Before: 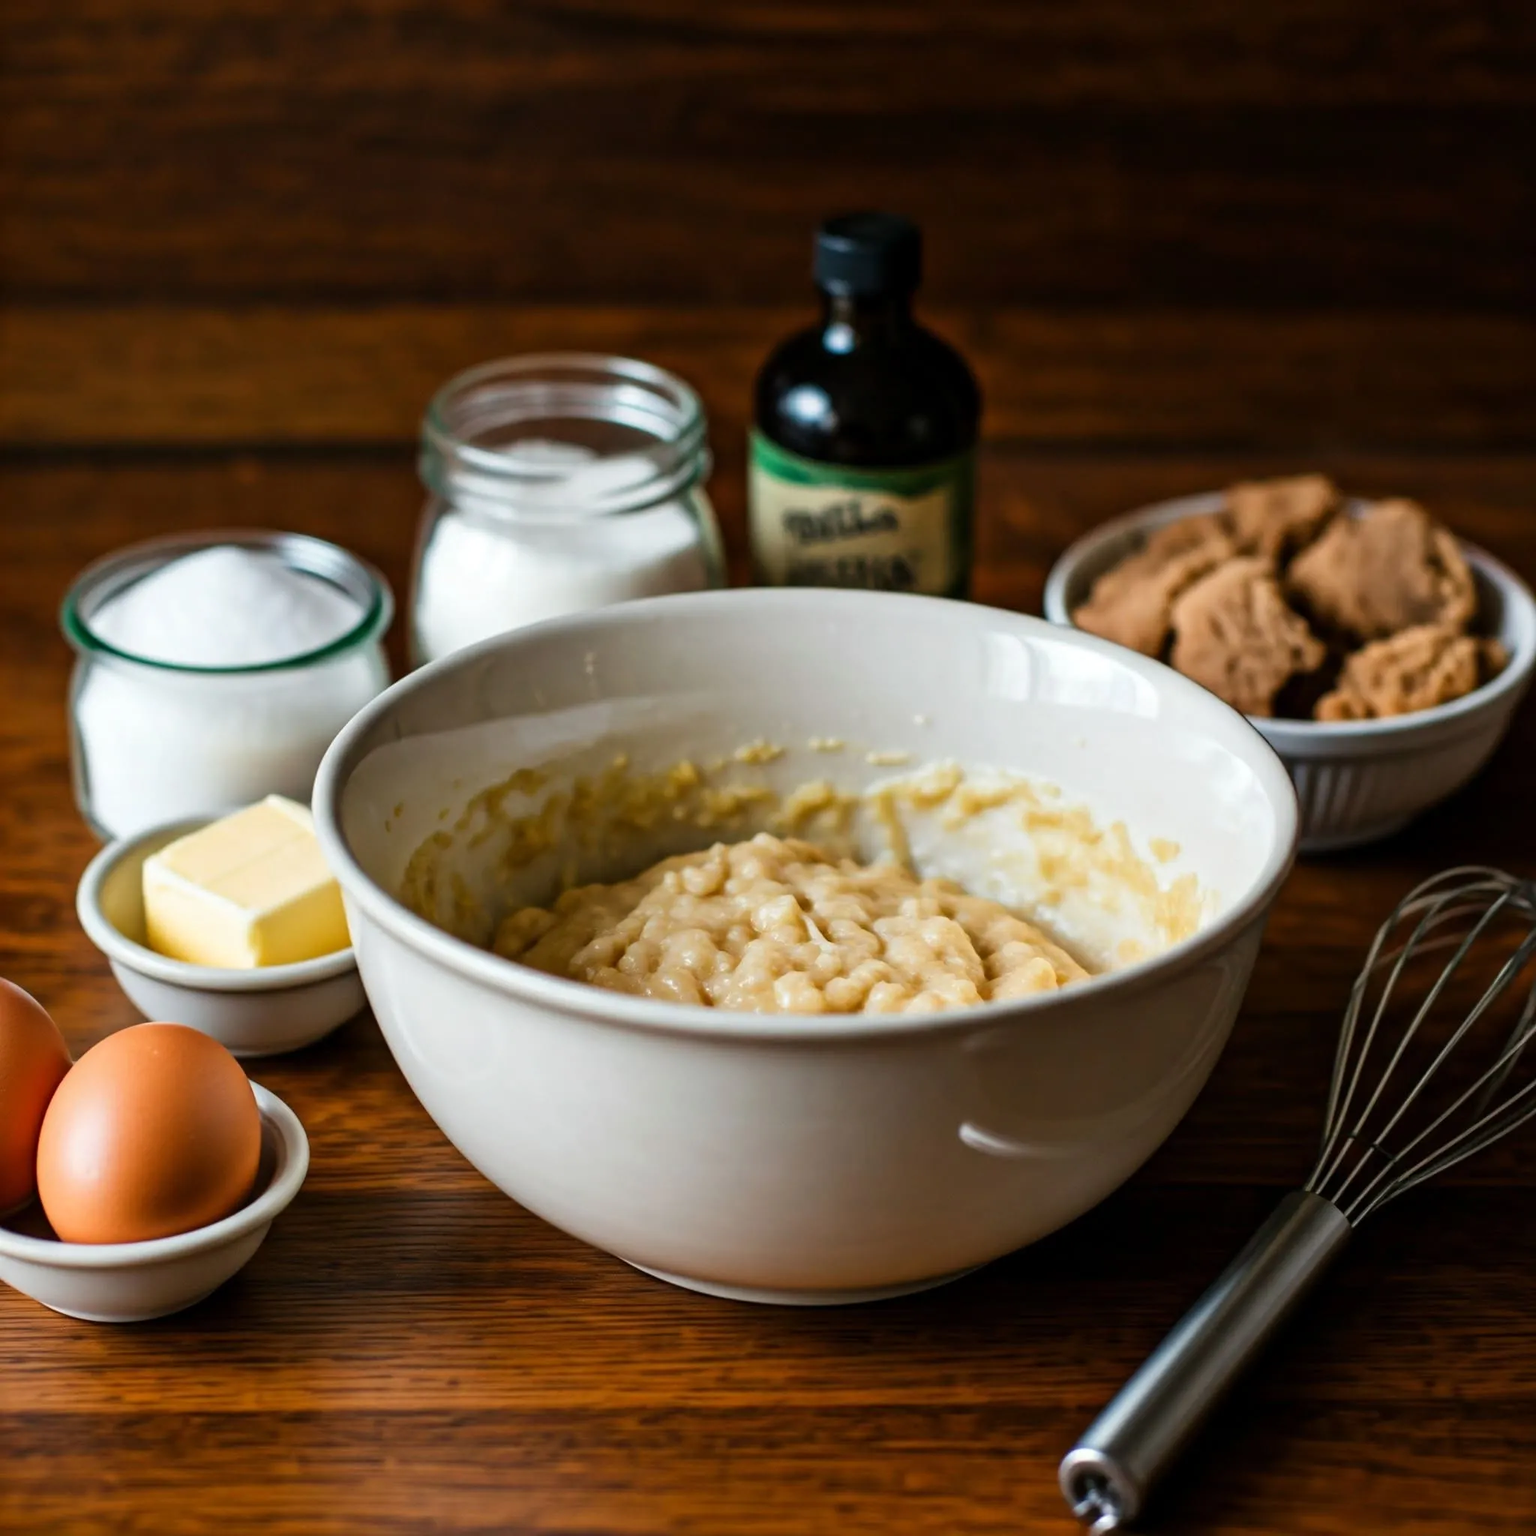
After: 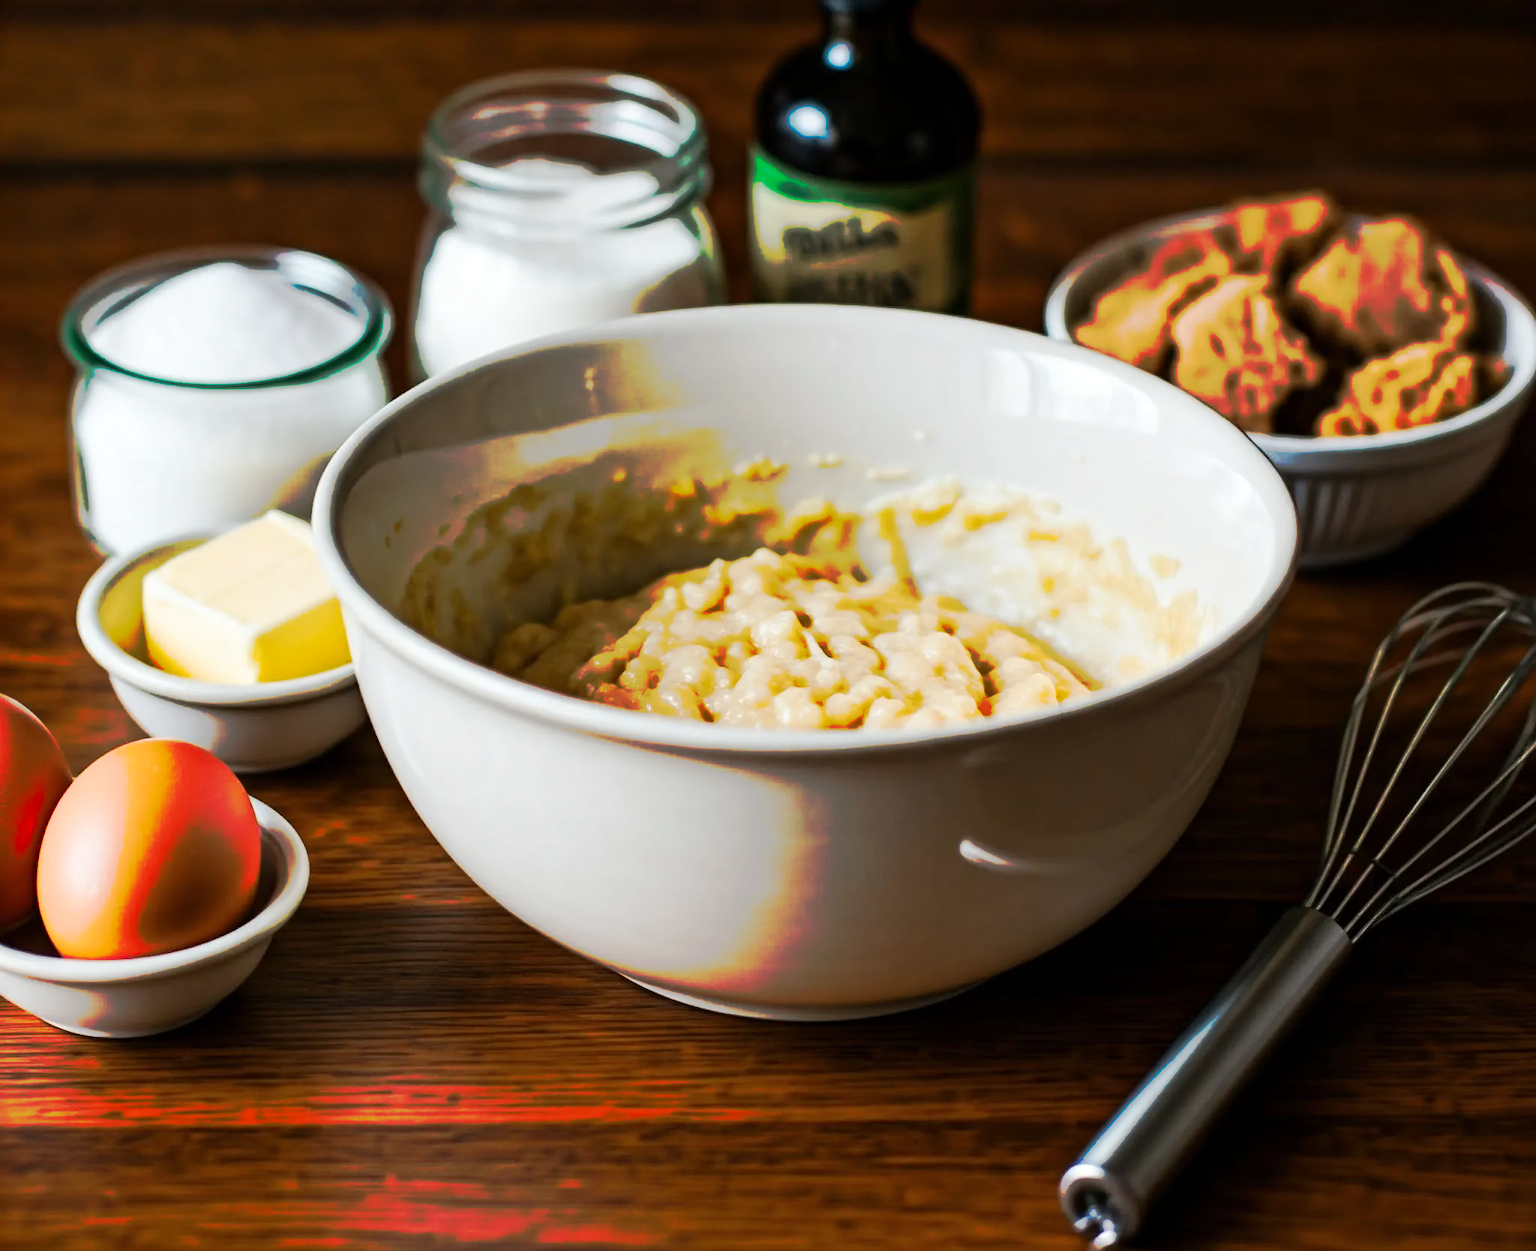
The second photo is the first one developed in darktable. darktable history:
crop and rotate: top 18.507%
tone curve: curves: ch0 [(0, 0) (0.003, 0.003) (0.011, 0.01) (0.025, 0.023) (0.044, 0.042) (0.069, 0.065) (0.1, 0.094) (0.136, 0.128) (0.177, 0.167) (0.224, 0.211) (0.277, 0.261) (0.335, 0.316) (0.399, 0.376) (0.468, 0.441) (0.543, 0.685) (0.623, 0.741) (0.709, 0.8) (0.801, 0.863) (0.898, 0.929) (1, 1)], preserve colors none
tone equalizer: on, module defaults
